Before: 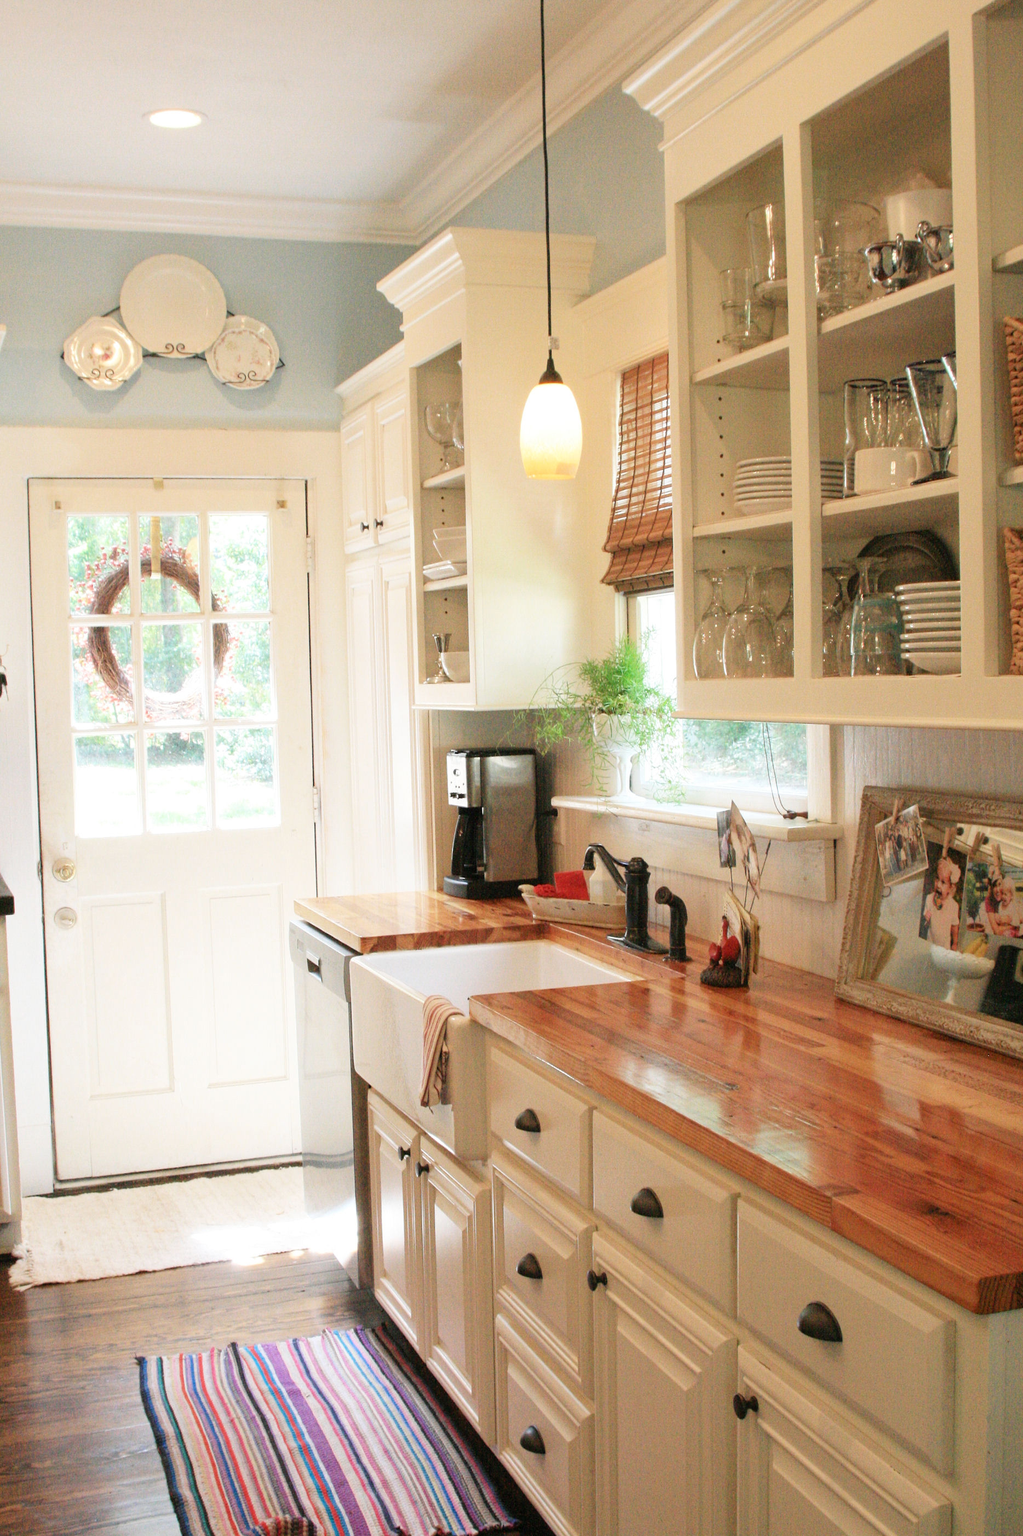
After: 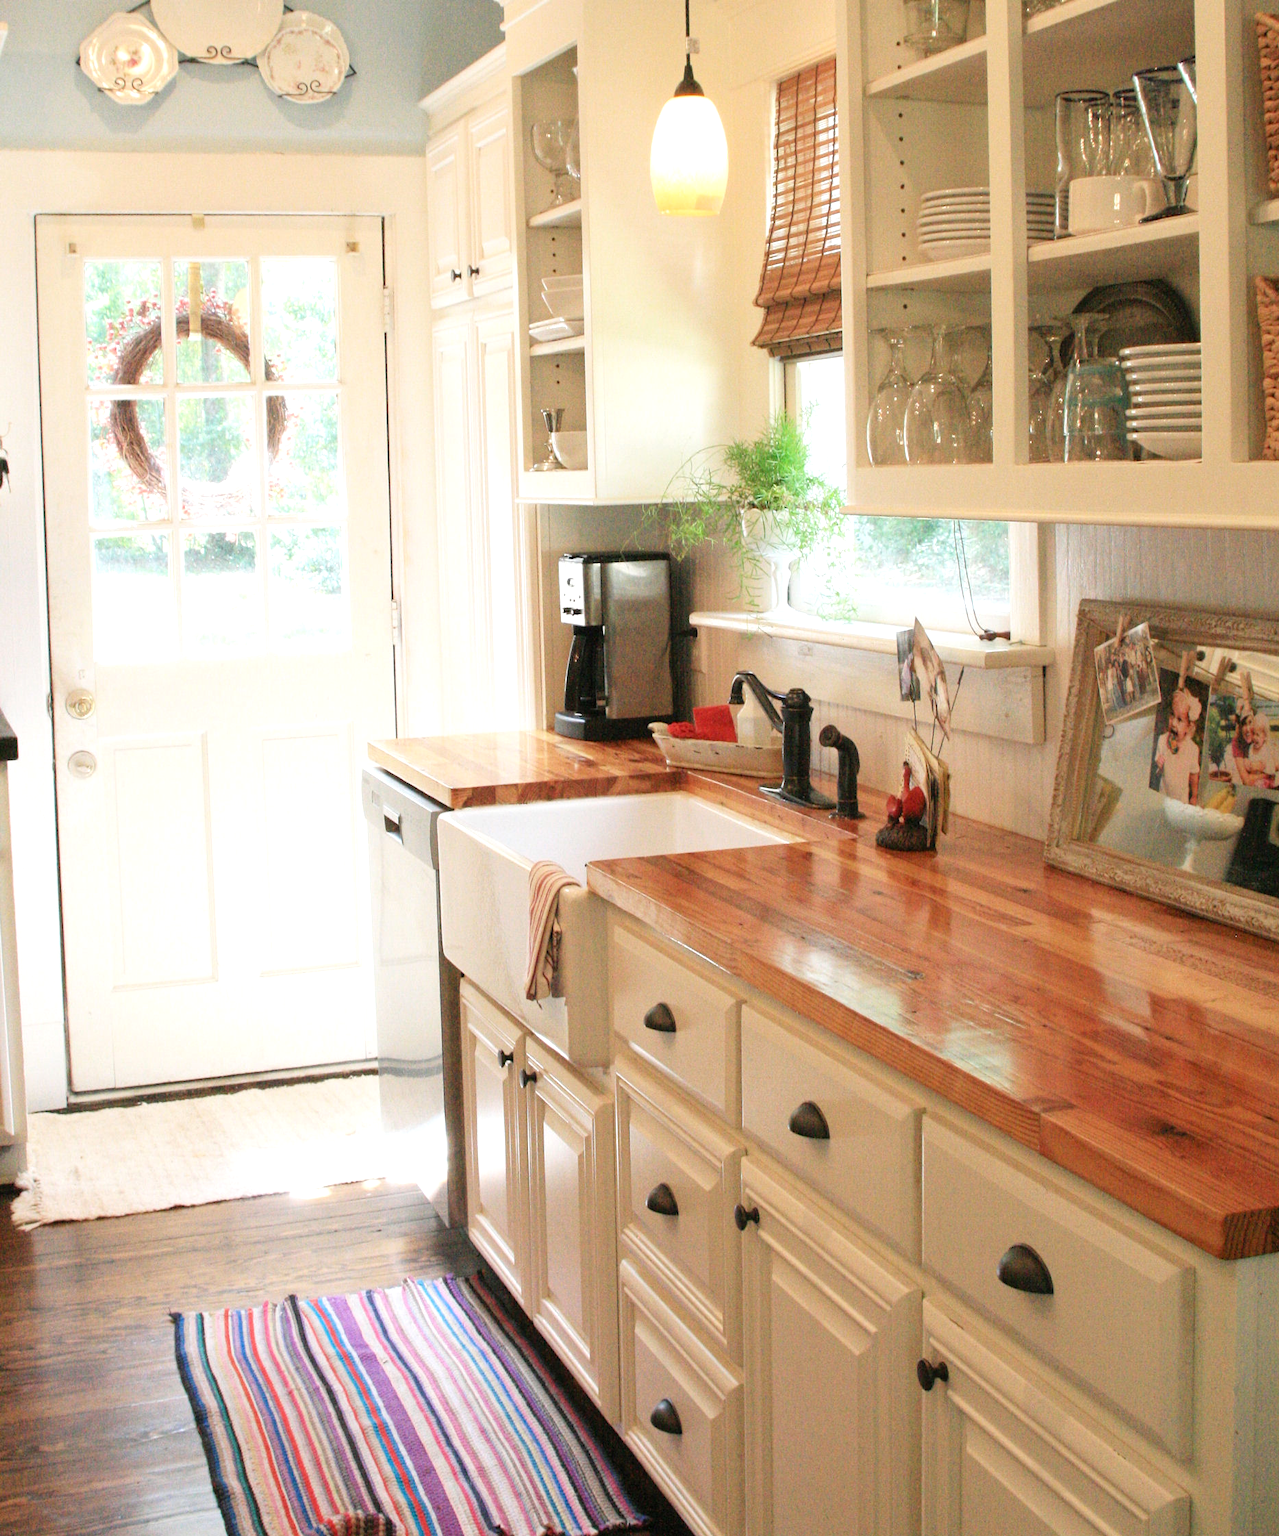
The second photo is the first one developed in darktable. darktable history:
crop and rotate: top 19.998%
exposure: exposure 0.207 EV, compensate highlight preservation false
